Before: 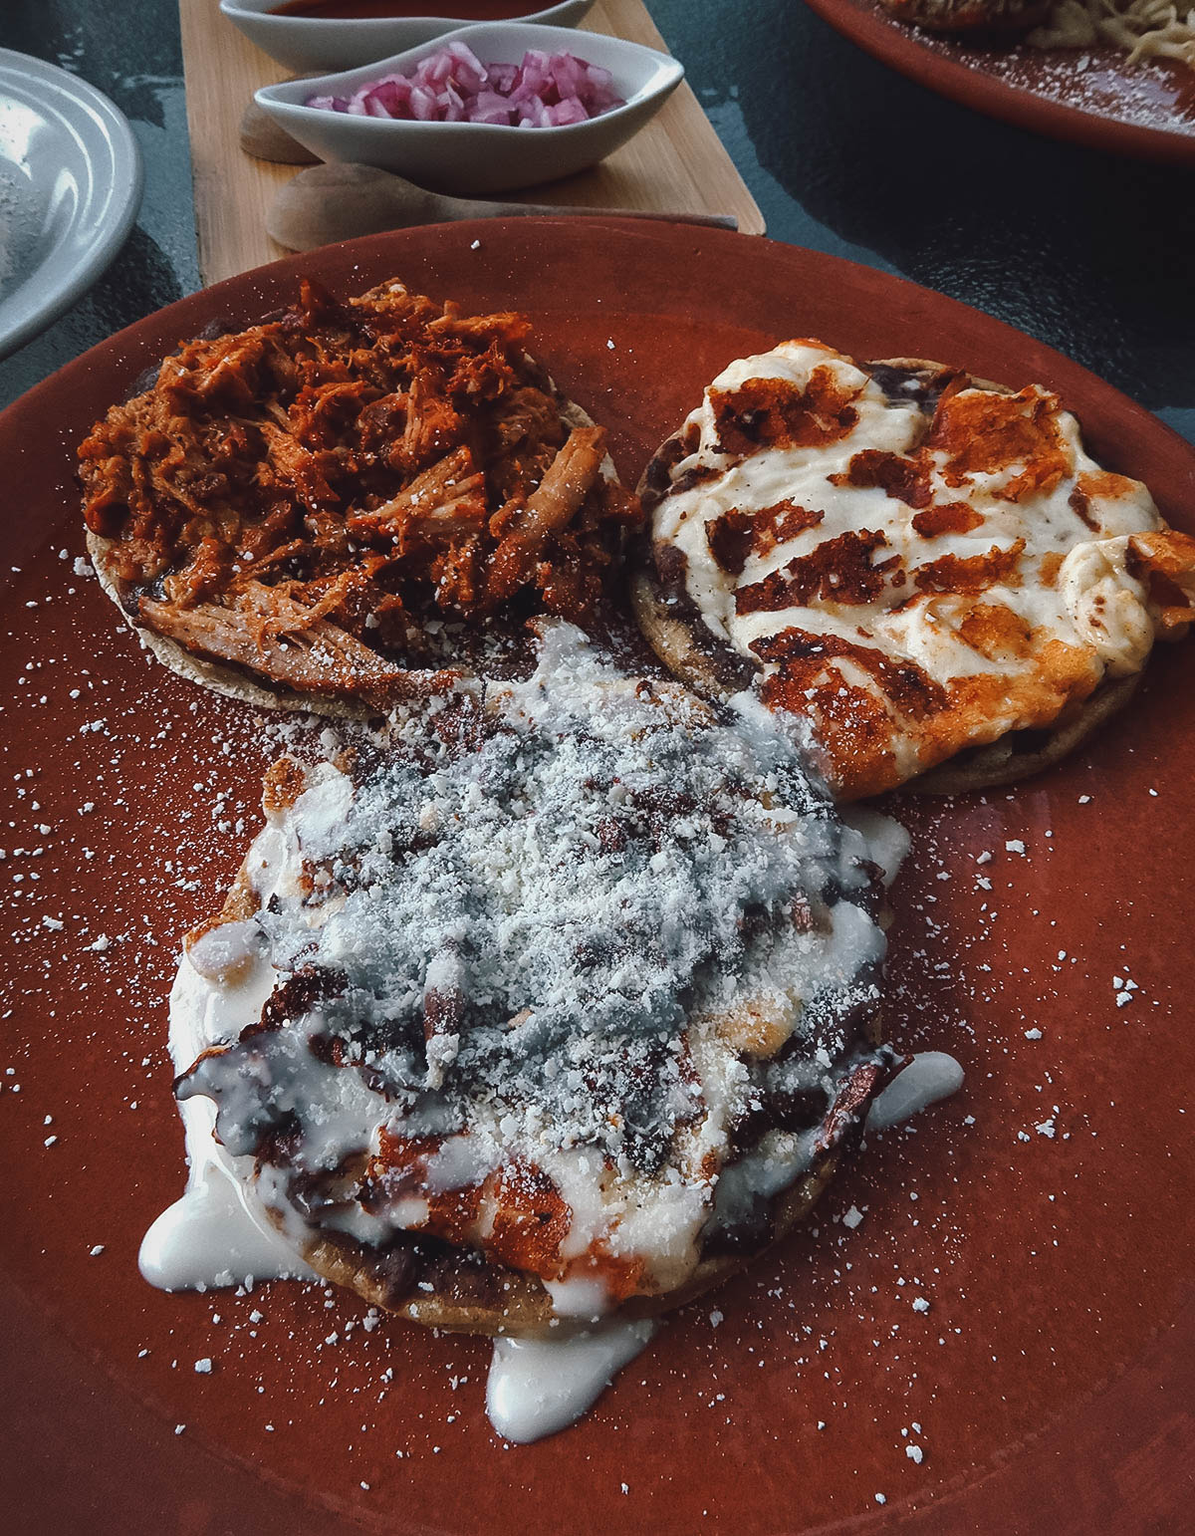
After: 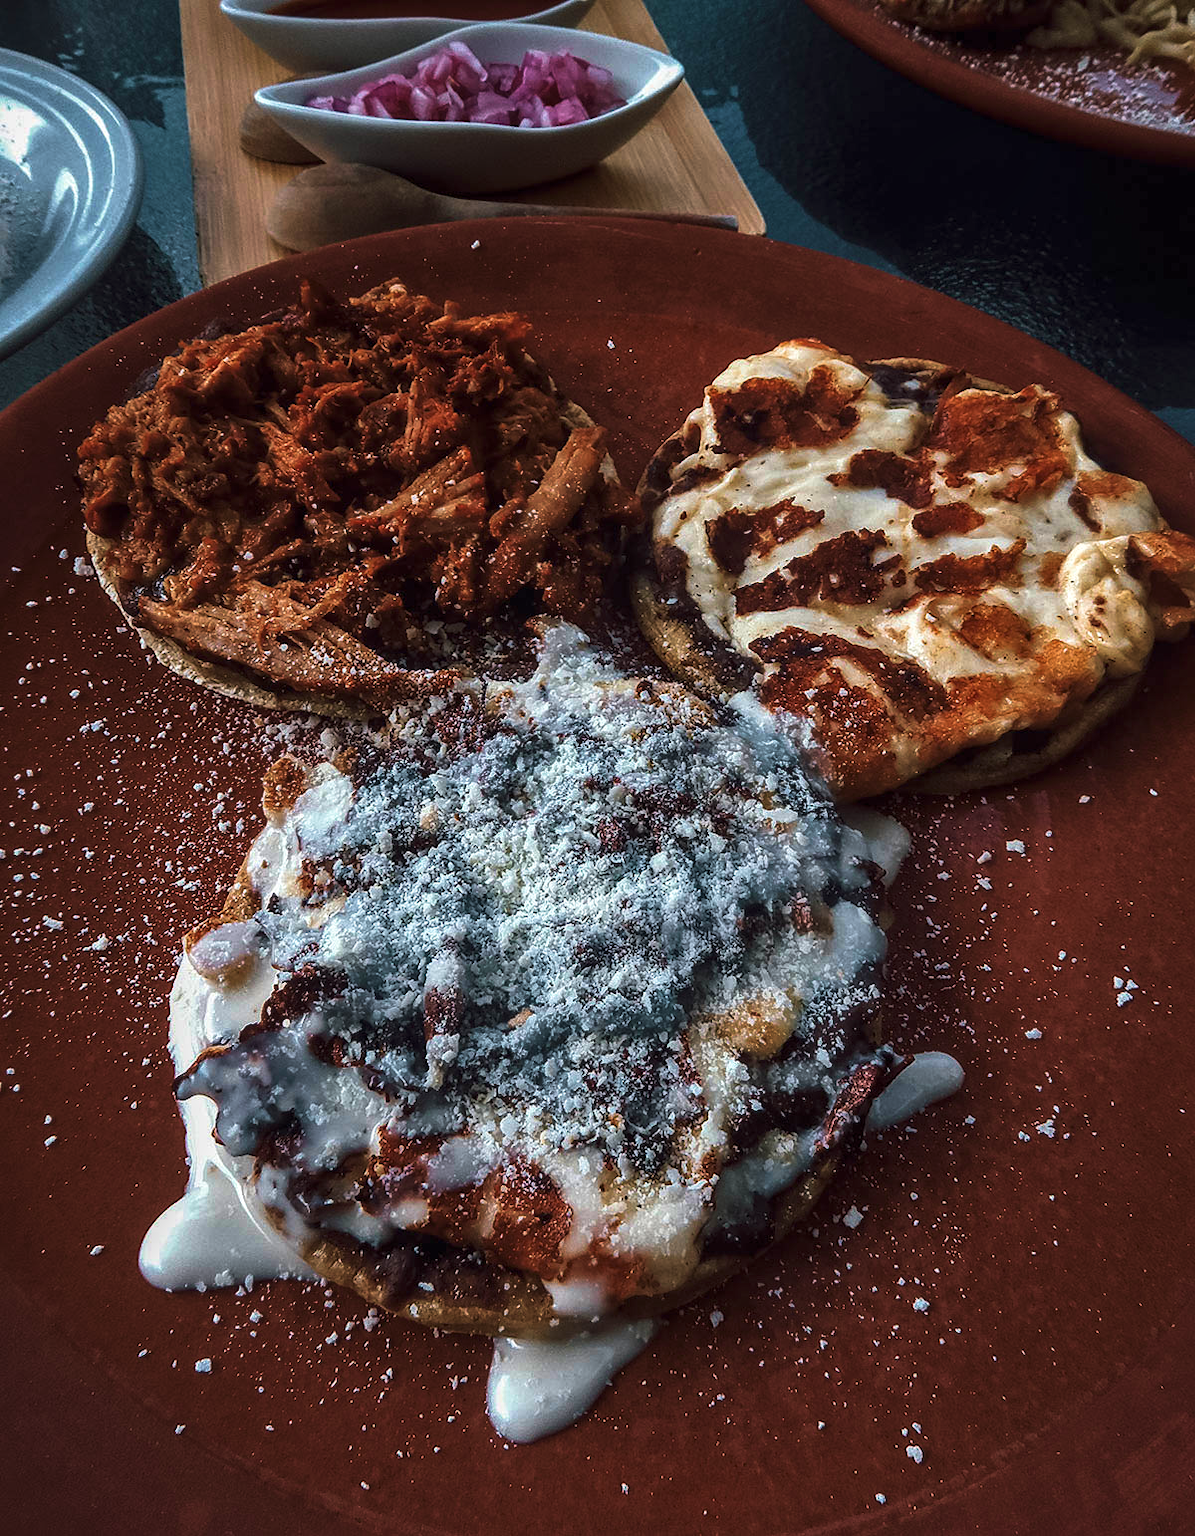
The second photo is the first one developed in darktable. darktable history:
local contrast: detail 139%
tone curve: curves: ch0 [(0, 0) (0.536, 0.402) (1, 1)], preserve colors none
velvia: strength 55.39%
